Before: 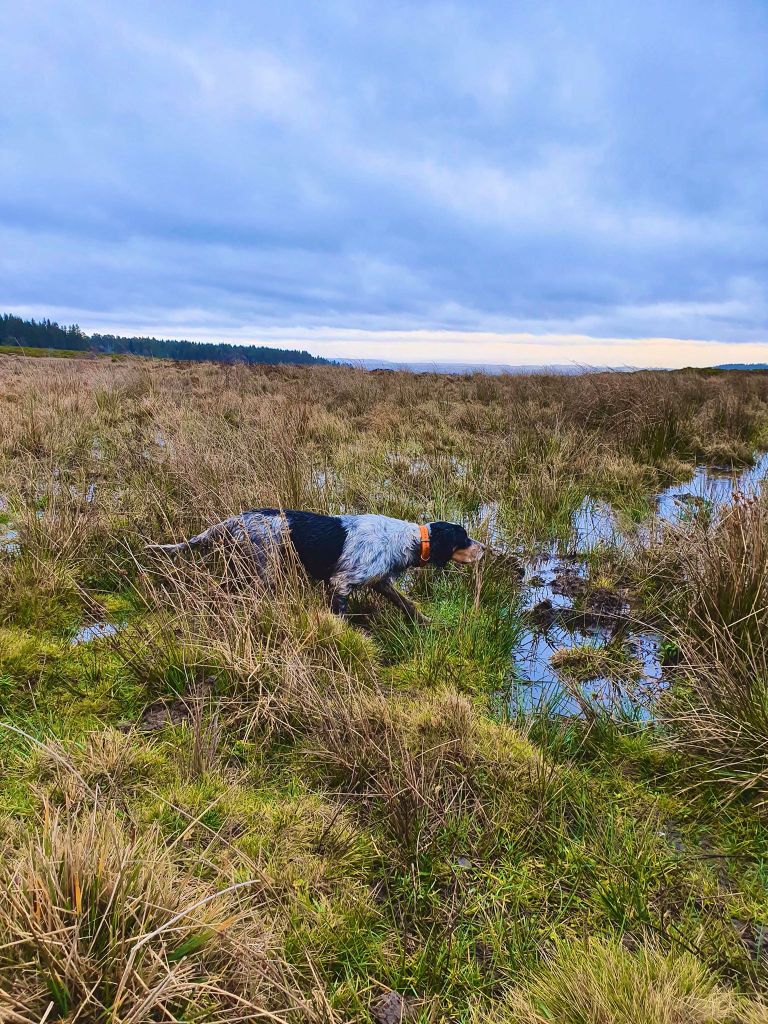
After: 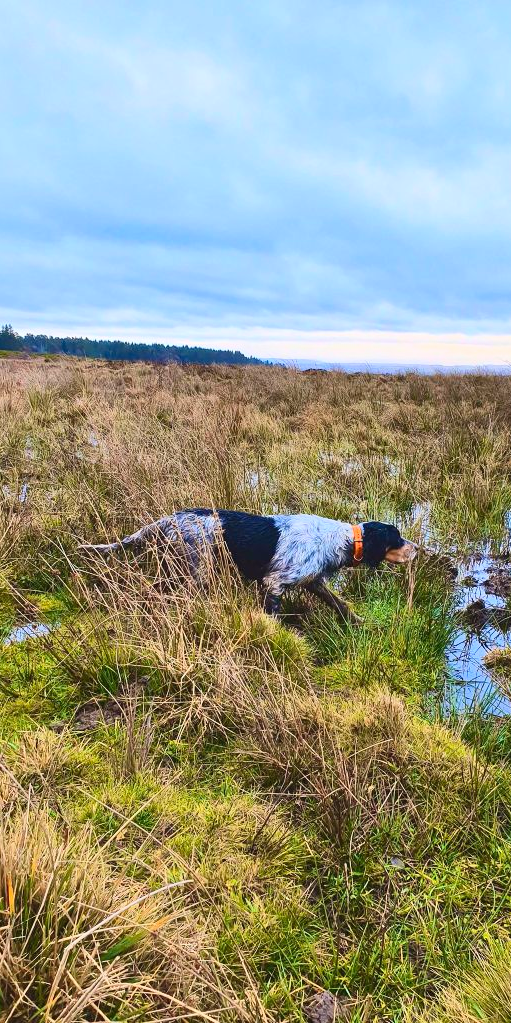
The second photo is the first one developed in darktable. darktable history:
crop and rotate: left 8.786%, right 24.548%
contrast brightness saturation: contrast 0.2, brightness 0.16, saturation 0.22
